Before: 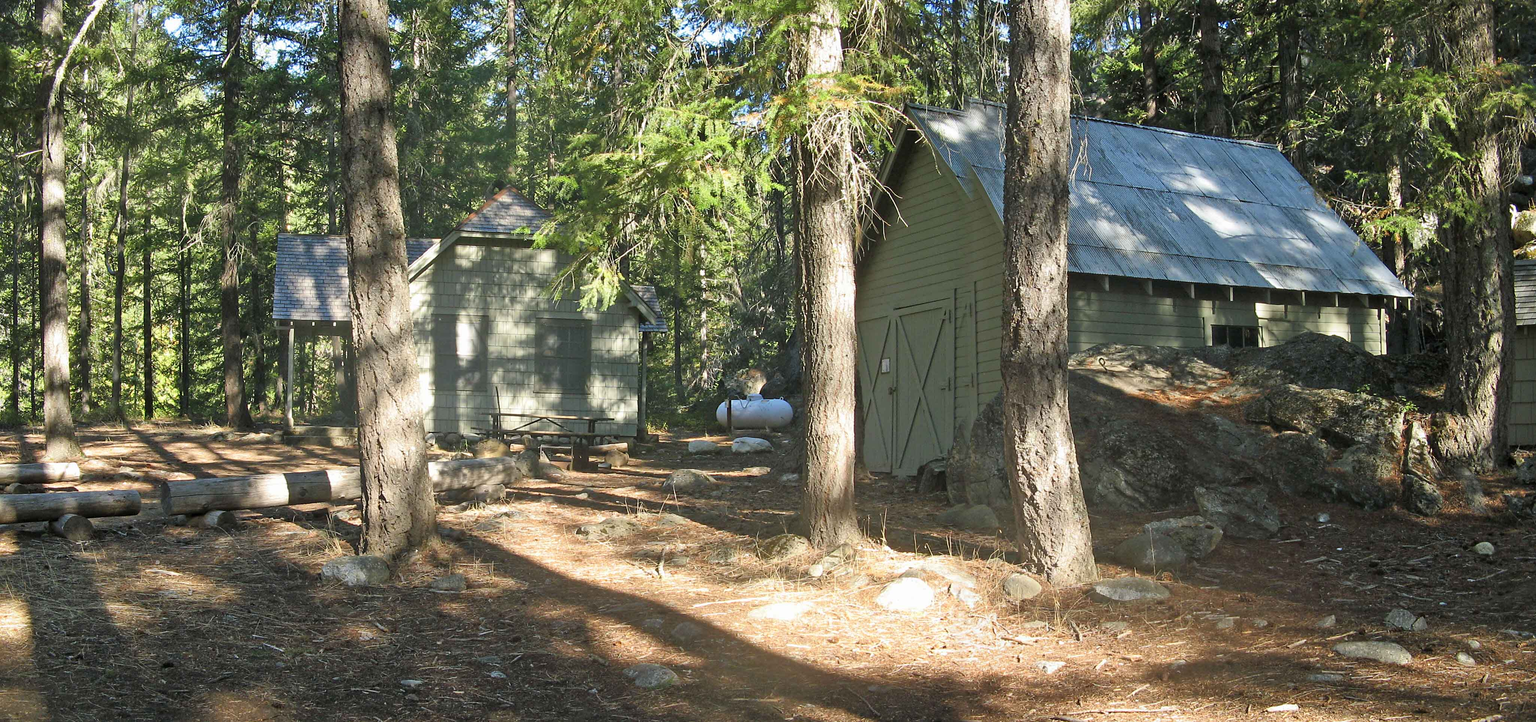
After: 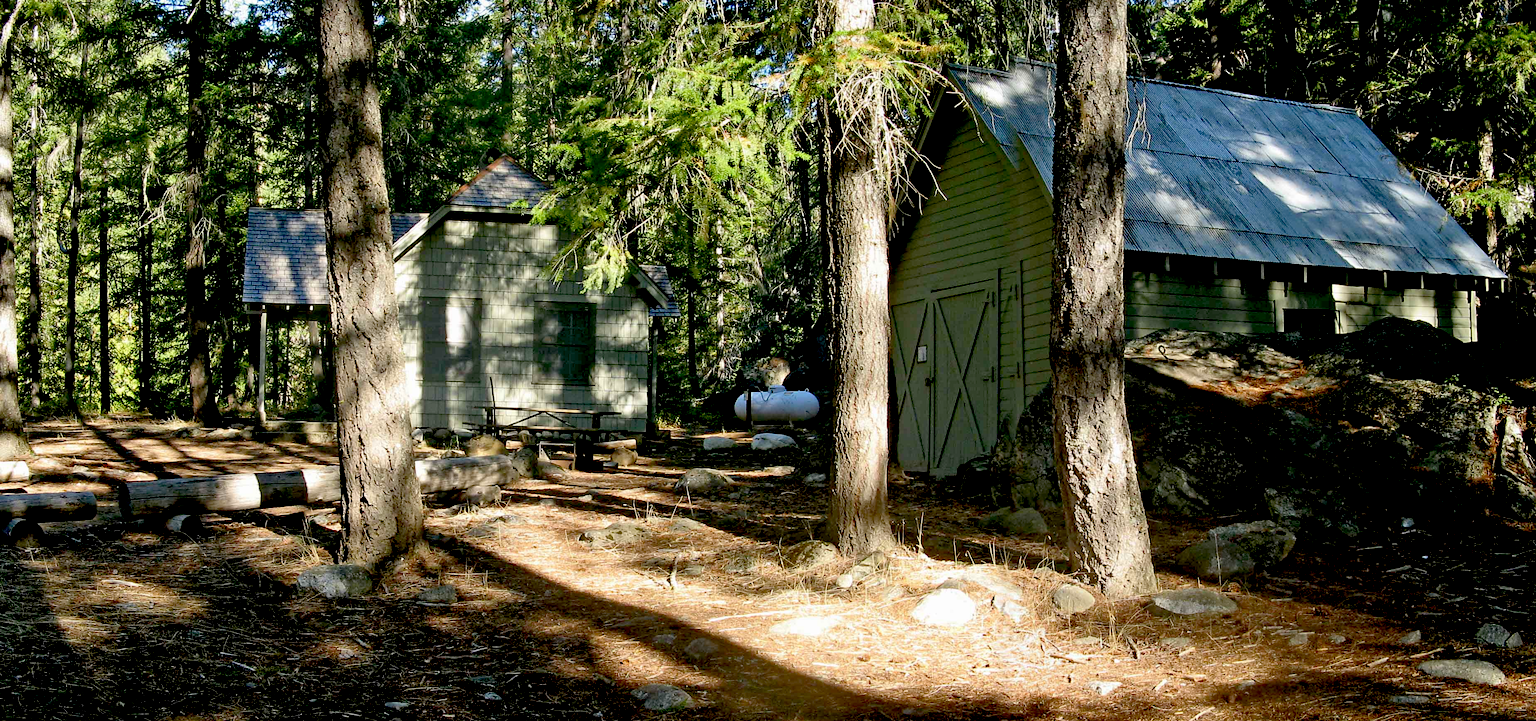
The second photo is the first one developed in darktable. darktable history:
crop: left 3.526%, top 6.442%, right 6.25%, bottom 3.342%
color zones: curves: ch0 [(0, 0.558) (0.143, 0.548) (0.286, 0.447) (0.429, 0.259) (0.571, 0.5) (0.714, 0.5) (0.857, 0.593) (1, 0.558)]; ch1 [(0, 0.543) (0.01, 0.544) (0.12, 0.492) (0.248, 0.458) (0.5, 0.534) (0.748, 0.5) (0.99, 0.469) (1, 0.543)]; ch2 [(0, 0.507) (0.143, 0.522) (0.286, 0.505) (0.429, 0.5) (0.571, 0.5) (0.714, 0.5) (0.857, 0.5) (1, 0.507)], mix -91.48%
exposure: black level correction 0.056, compensate highlight preservation false
